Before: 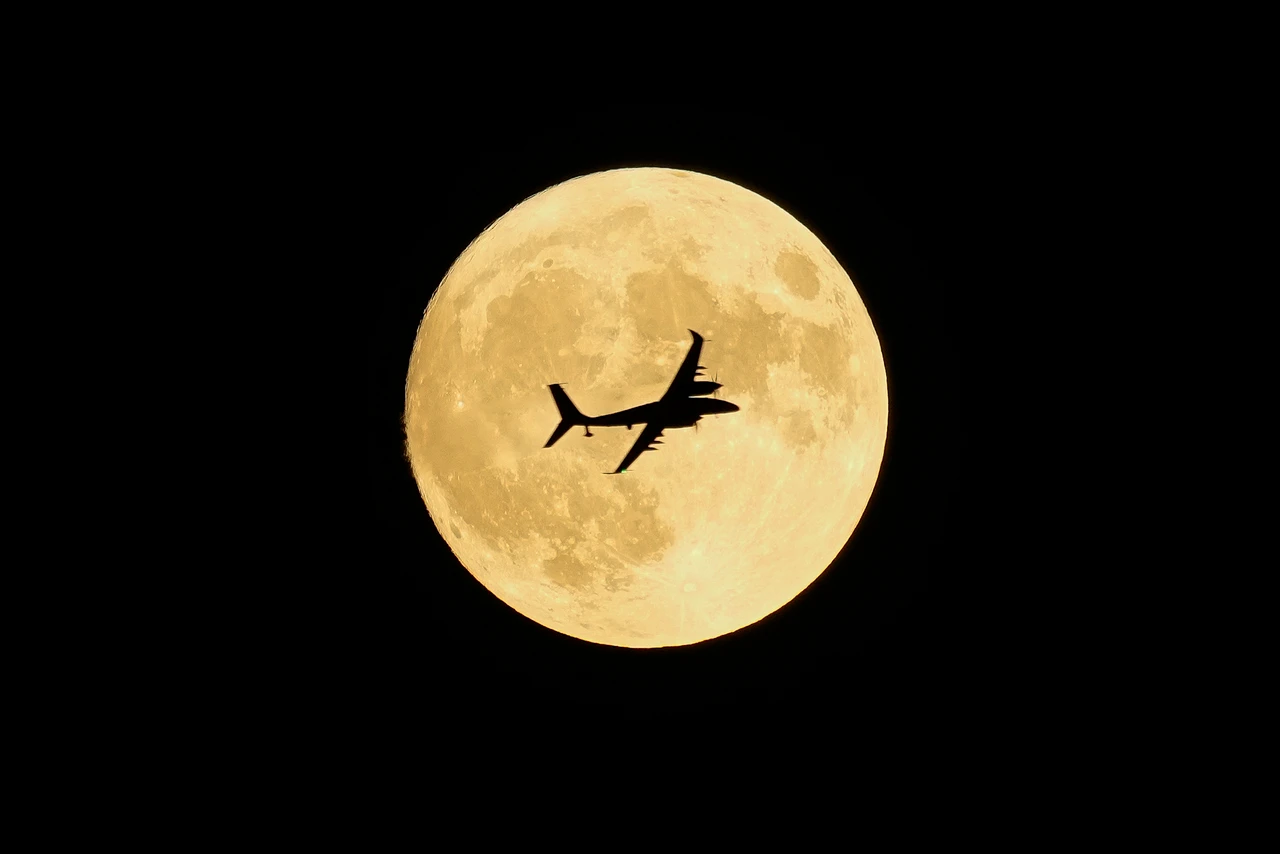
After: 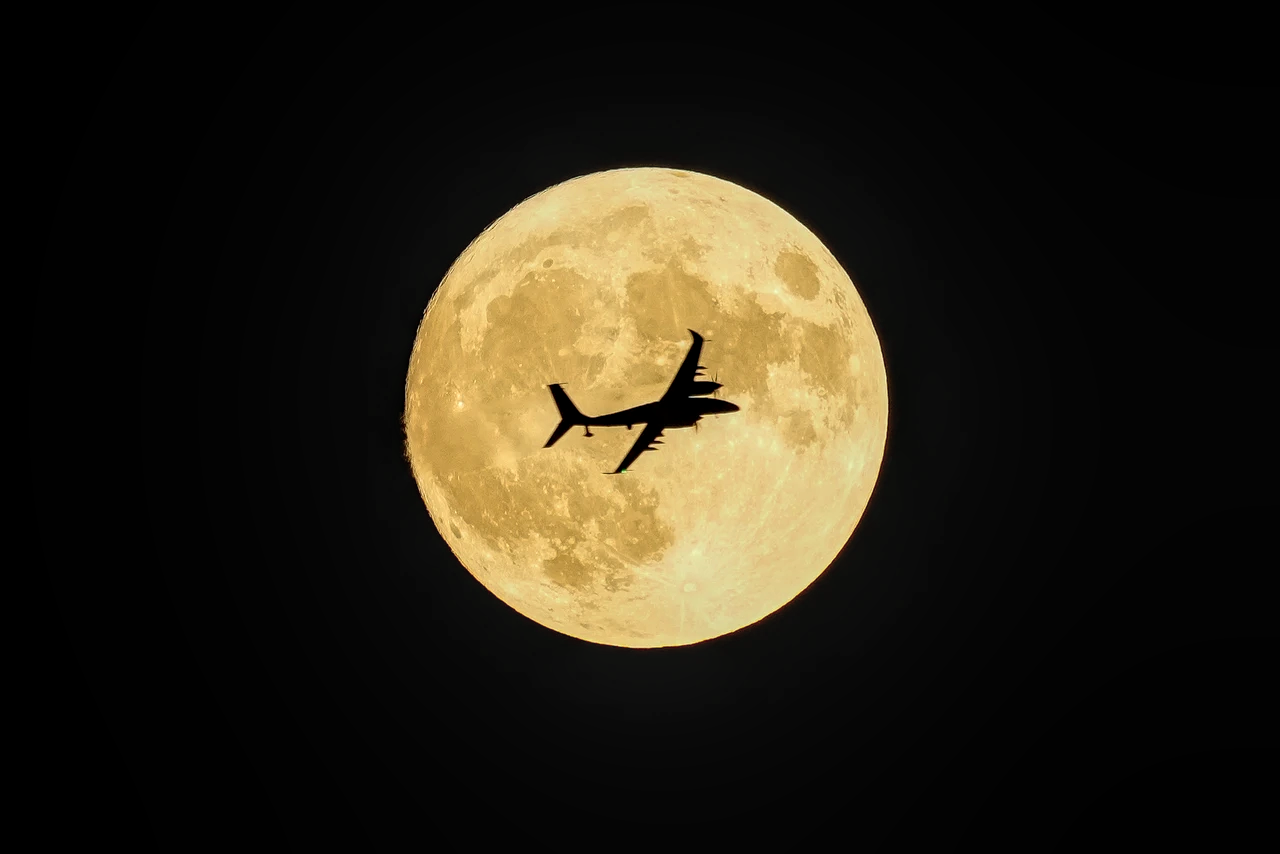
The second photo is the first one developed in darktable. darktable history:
exposure: exposure 0.15 EV, compensate highlight preservation false
local contrast: detail 142%
white balance: red 0.988, blue 1.017
